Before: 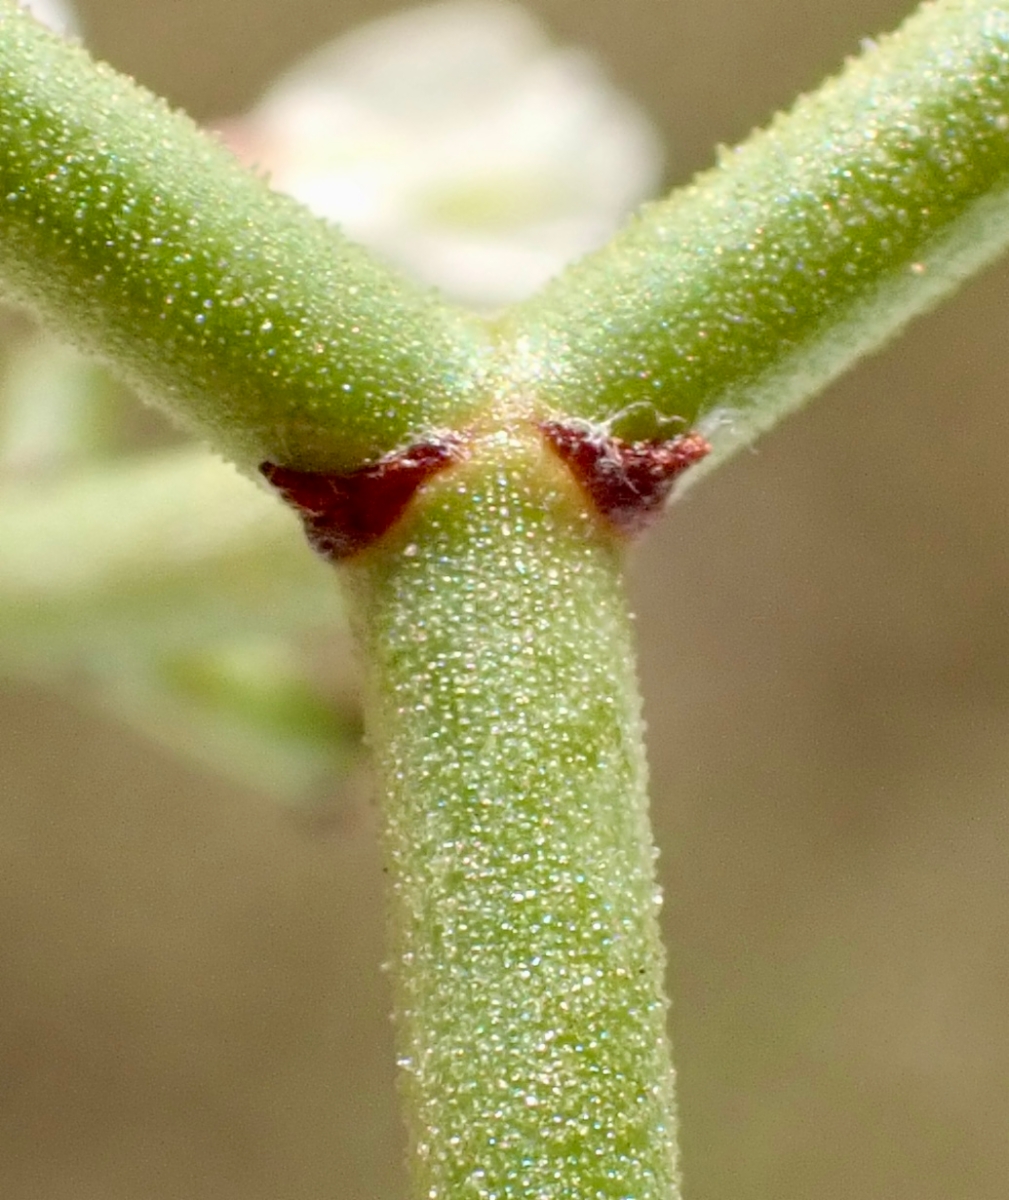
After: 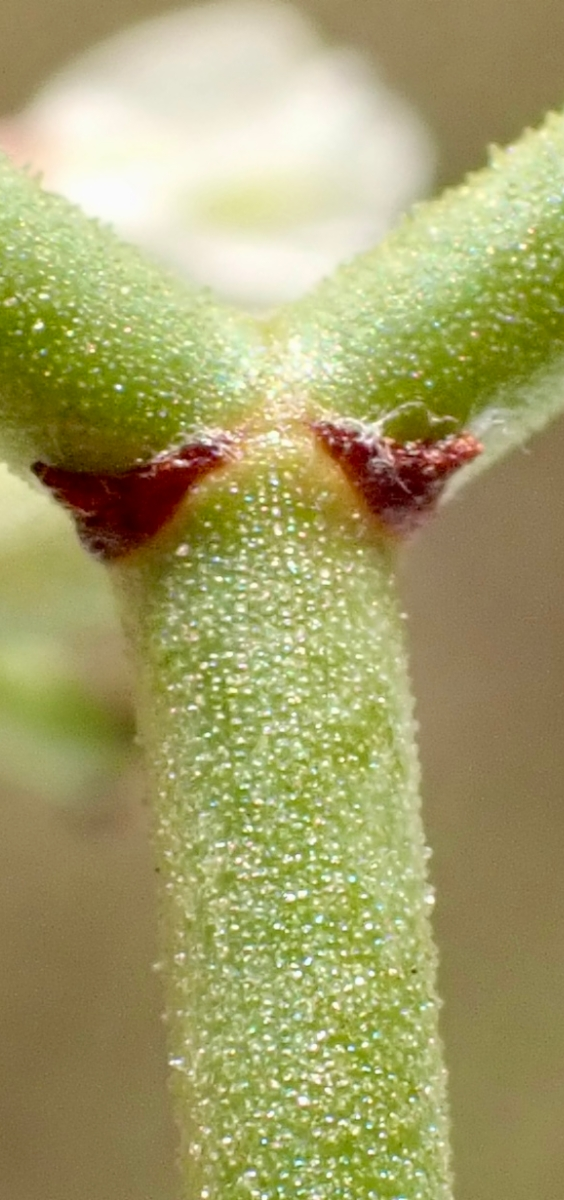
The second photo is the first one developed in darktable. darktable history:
crop and rotate: left 22.602%, right 21.453%
